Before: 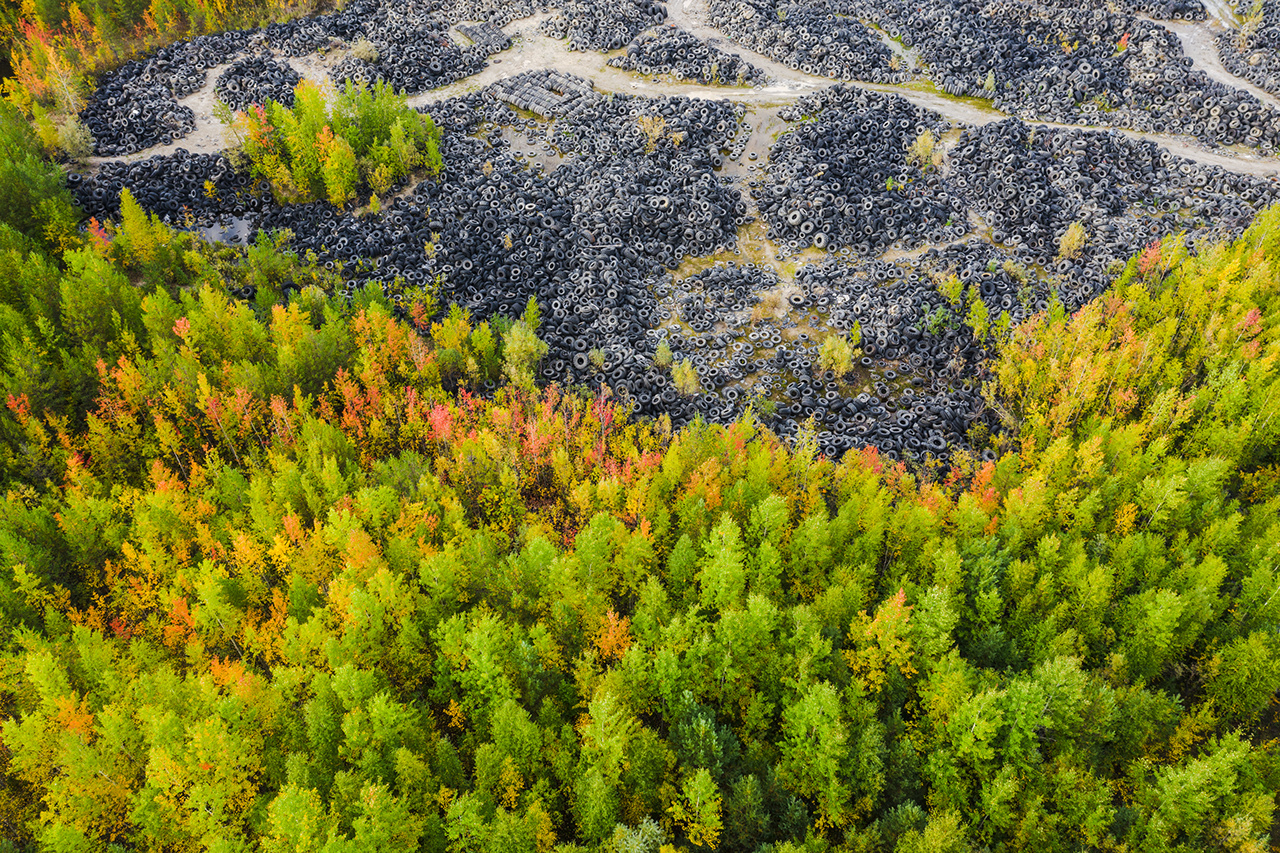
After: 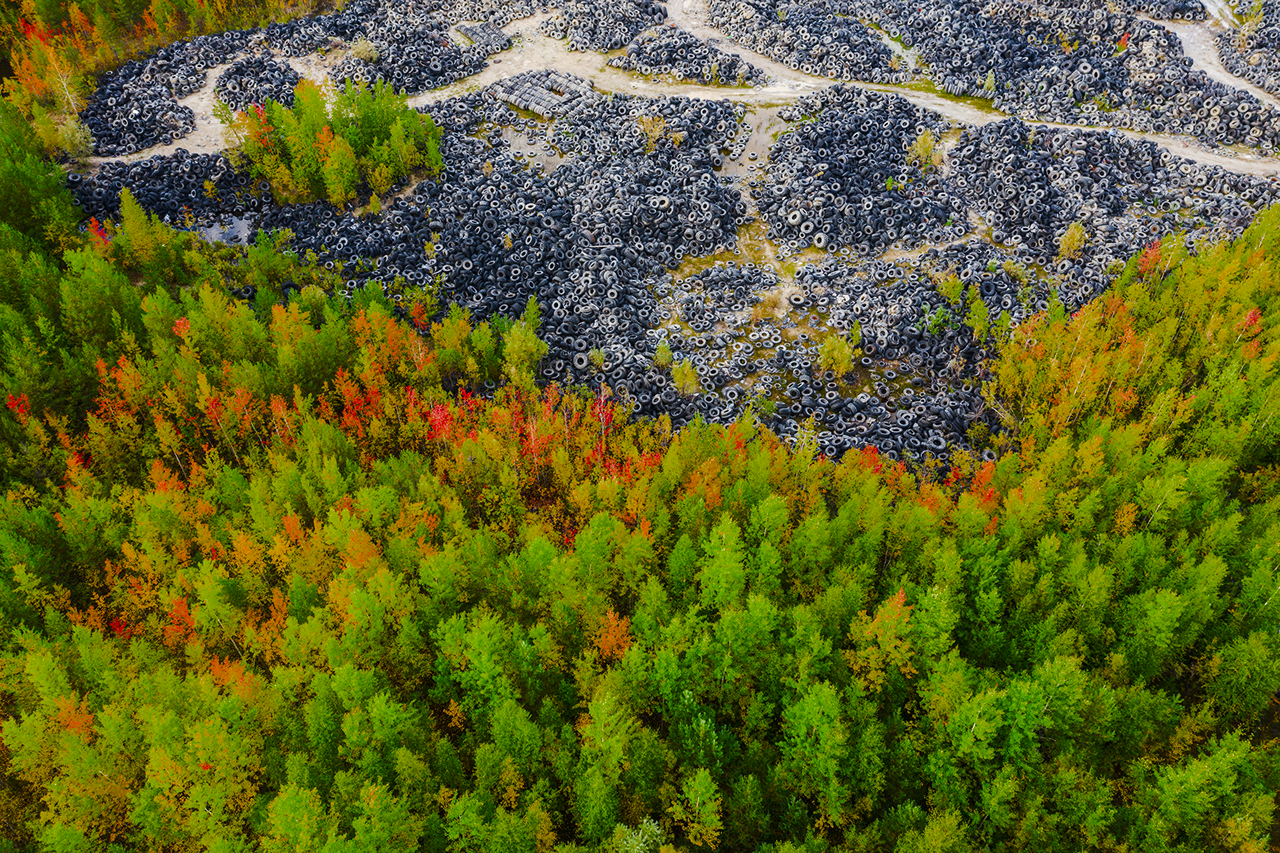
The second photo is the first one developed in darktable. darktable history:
contrast brightness saturation: contrast 0.156, saturation 0.312
color zones: curves: ch0 [(0.27, 0.396) (0.563, 0.504) (0.75, 0.5) (0.787, 0.307)]
